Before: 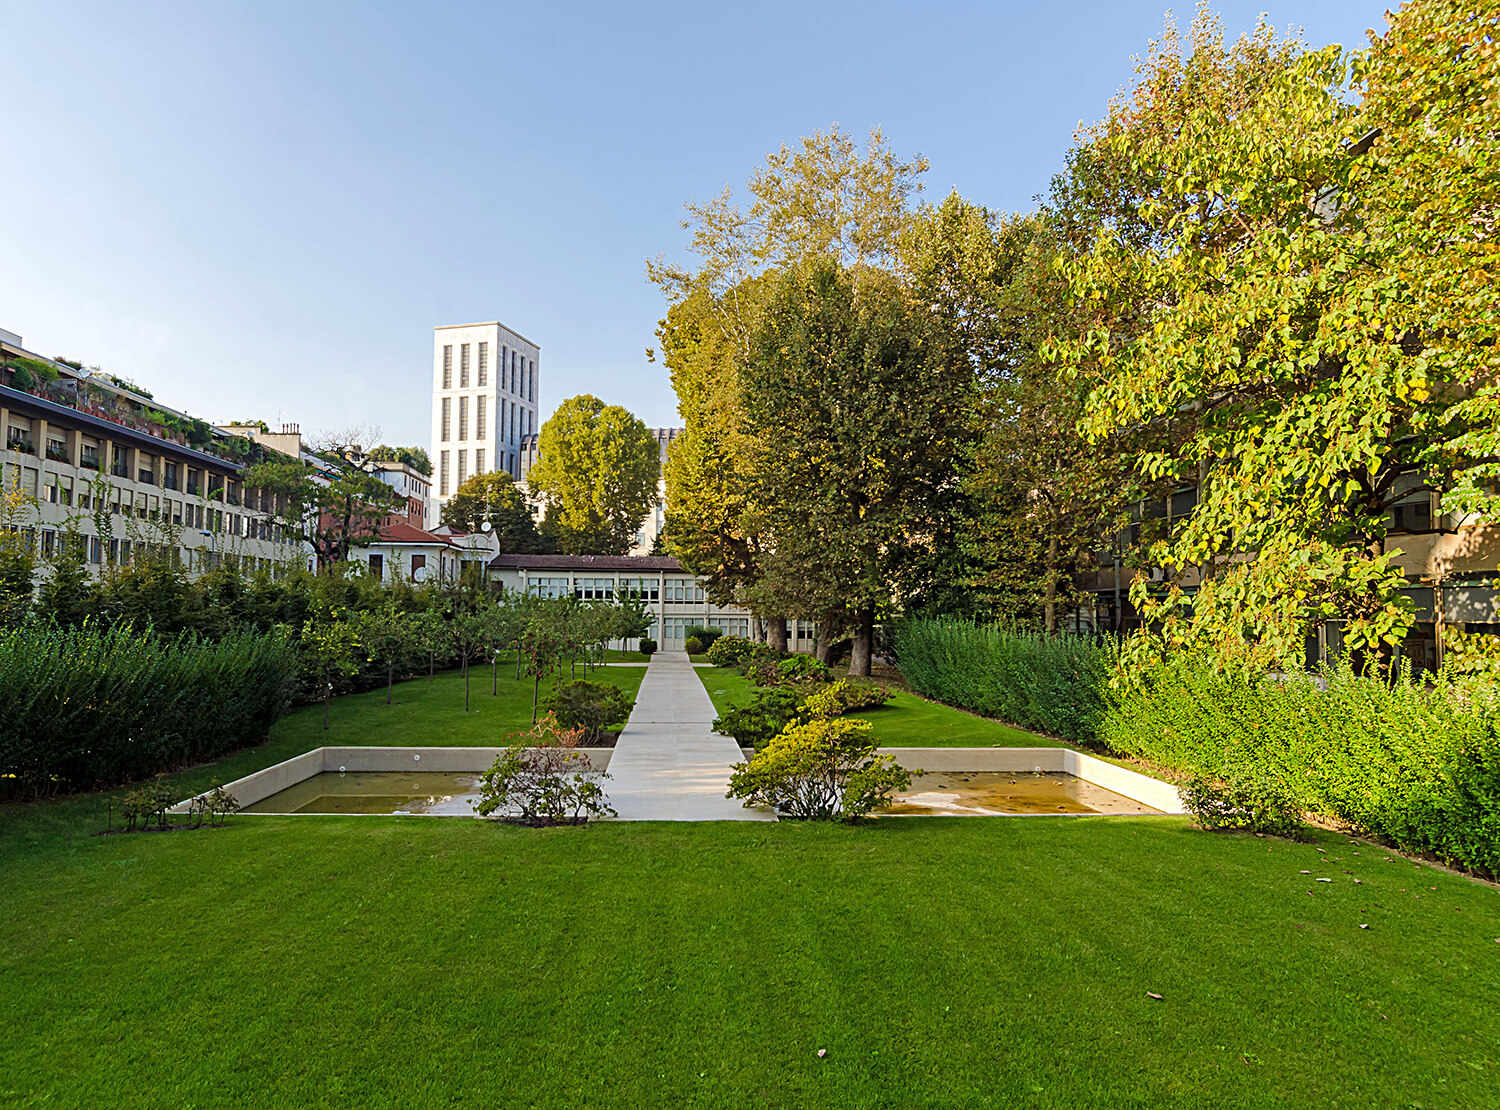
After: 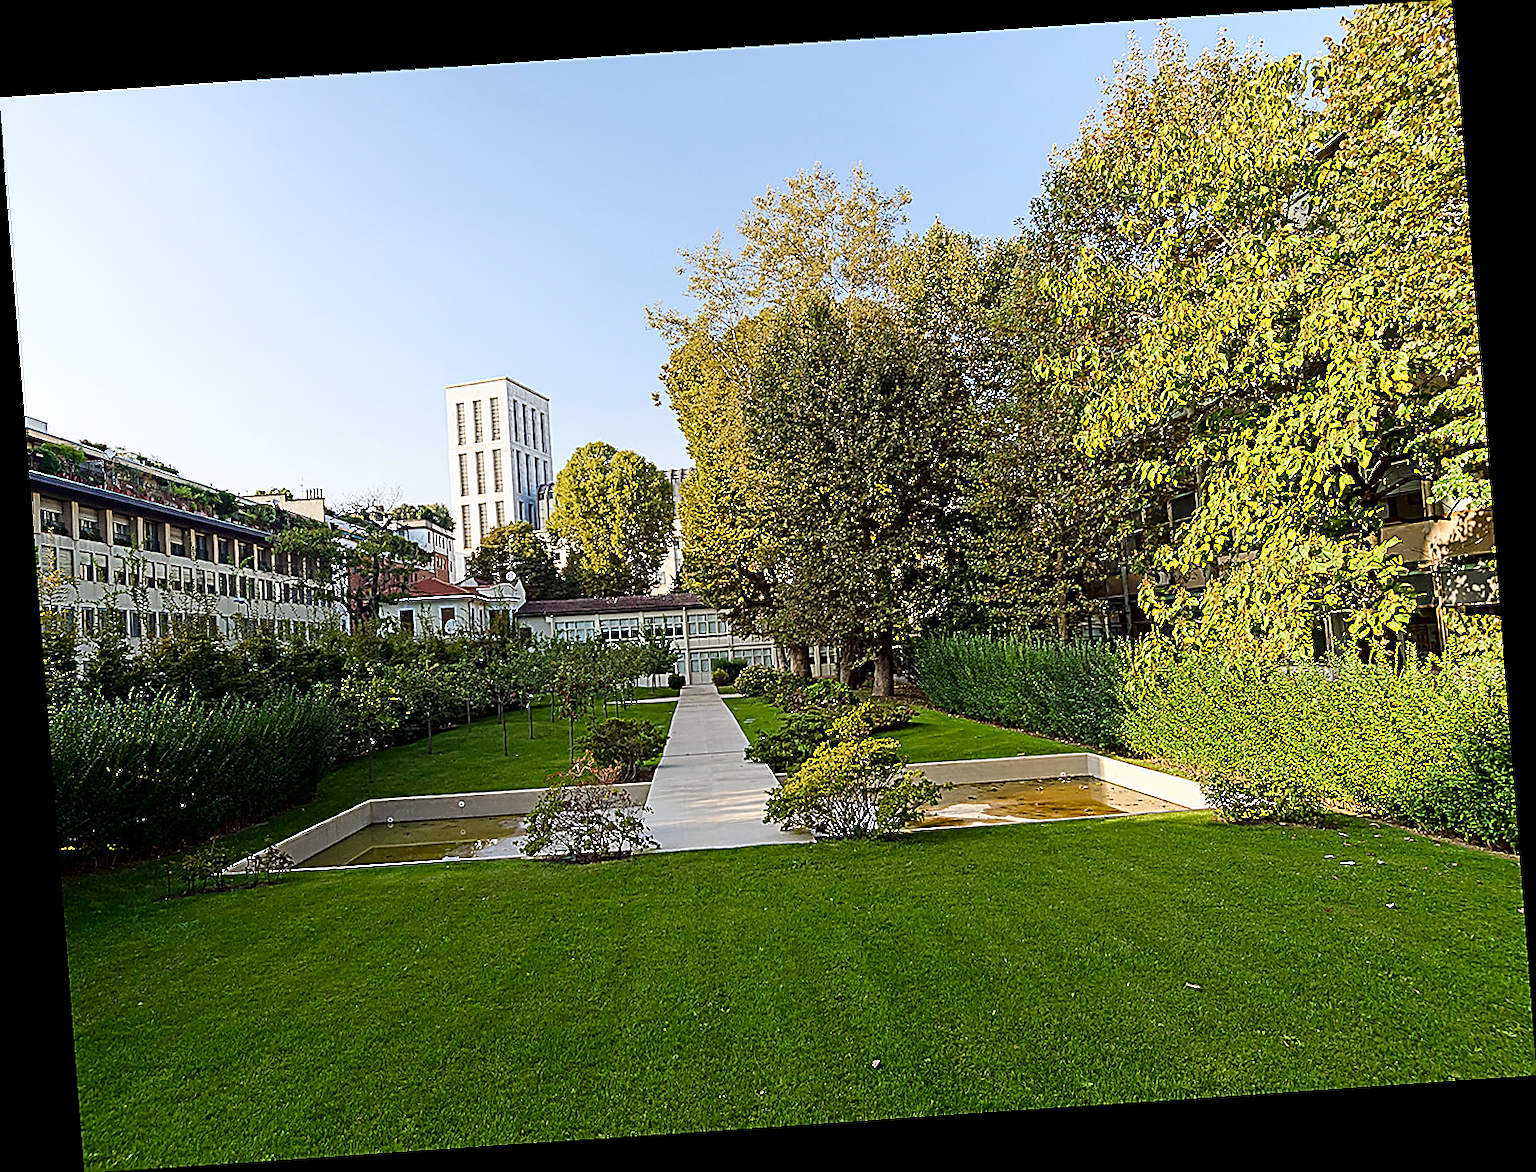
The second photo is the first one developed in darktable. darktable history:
sharpen: radius 1.4, amount 1.25, threshold 0.7
shadows and highlights: shadows -62.32, white point adjustment -5.22, highlights 61.59
rotate and perspective: rotation -4.2°, shear 0.006, automatic cropping off
